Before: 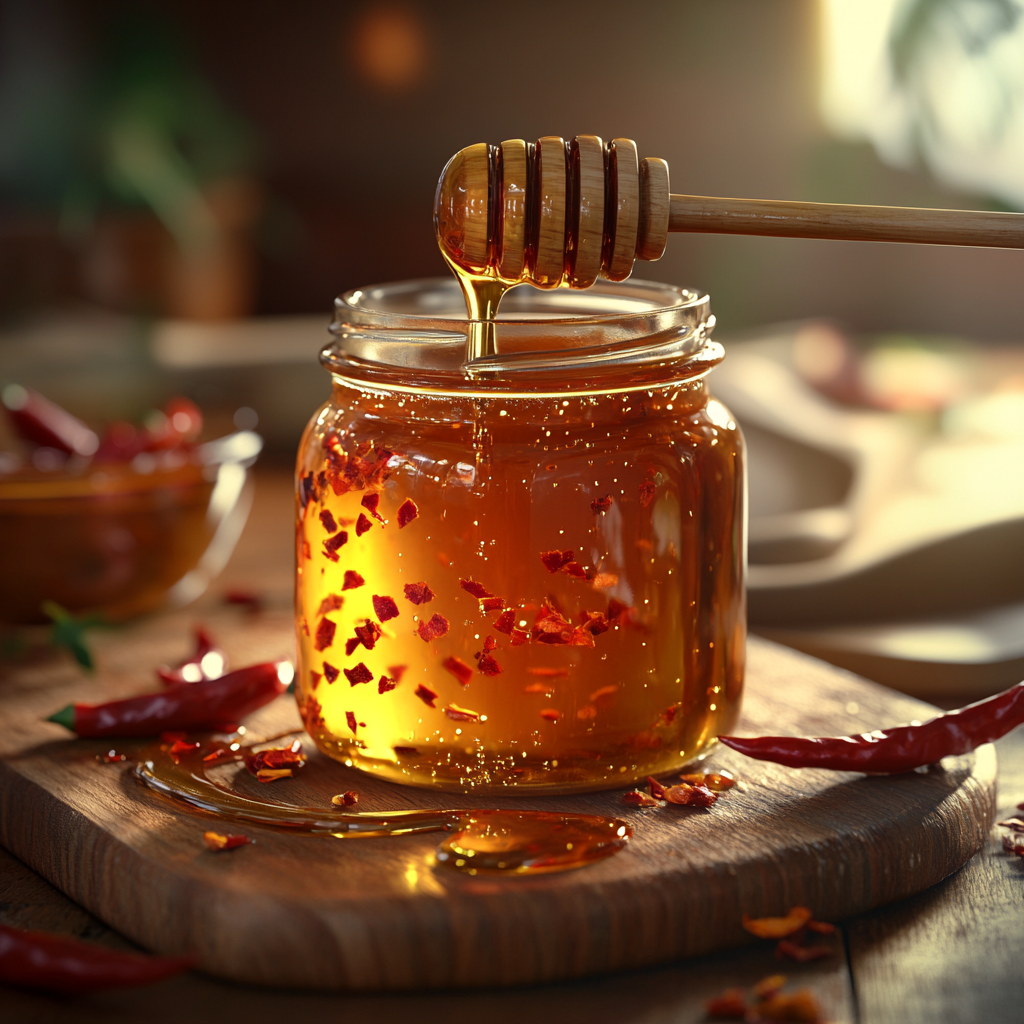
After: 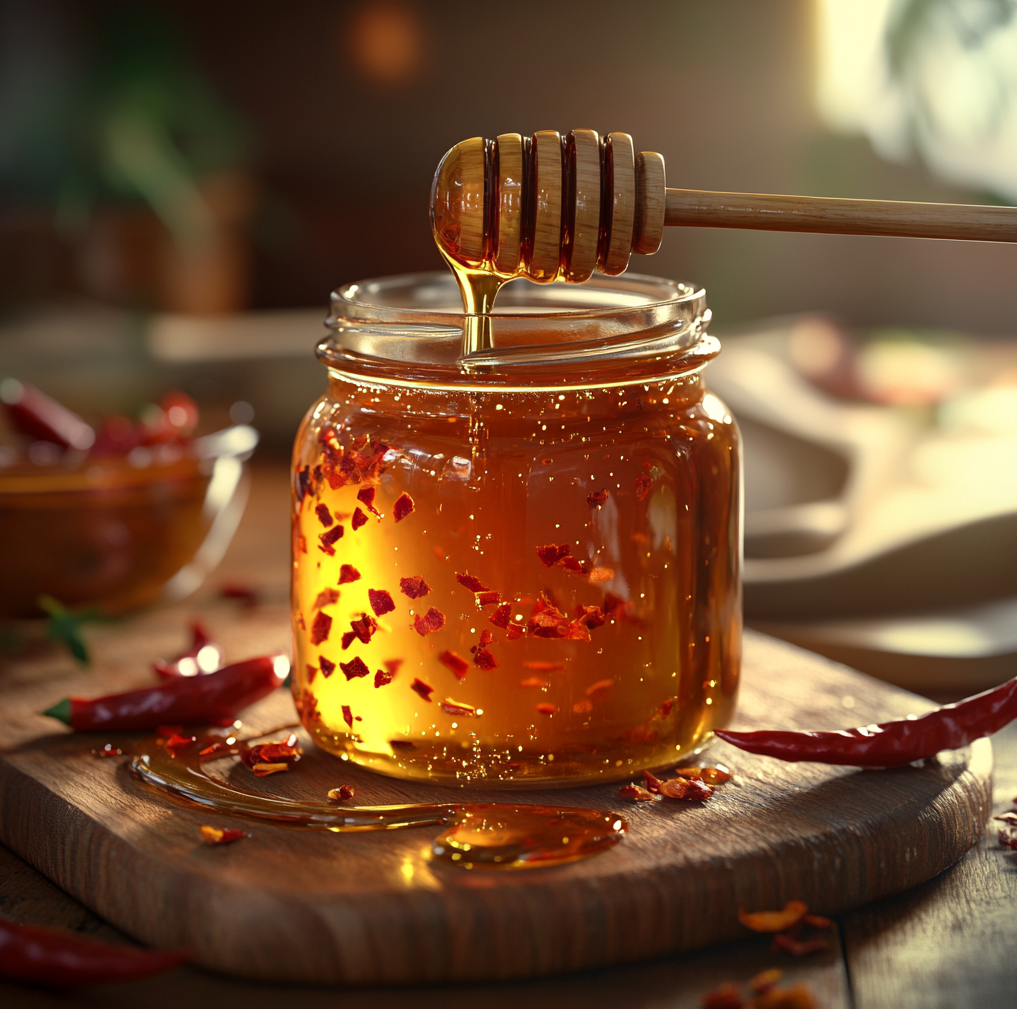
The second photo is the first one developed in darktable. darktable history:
crop: left 0.427%, top 0.669%, right 0.192%, bottom 0.785%
